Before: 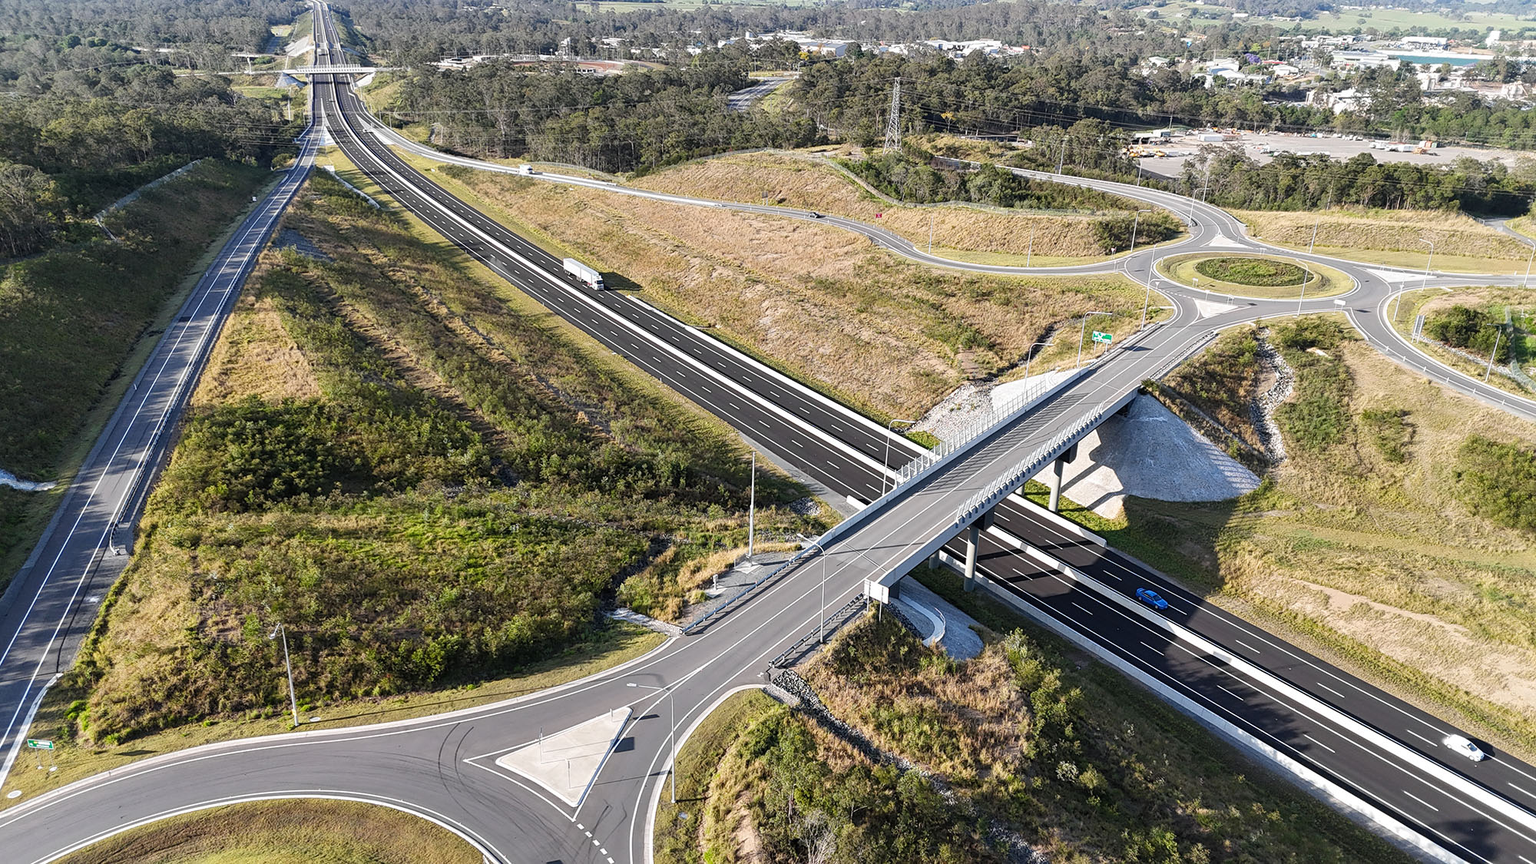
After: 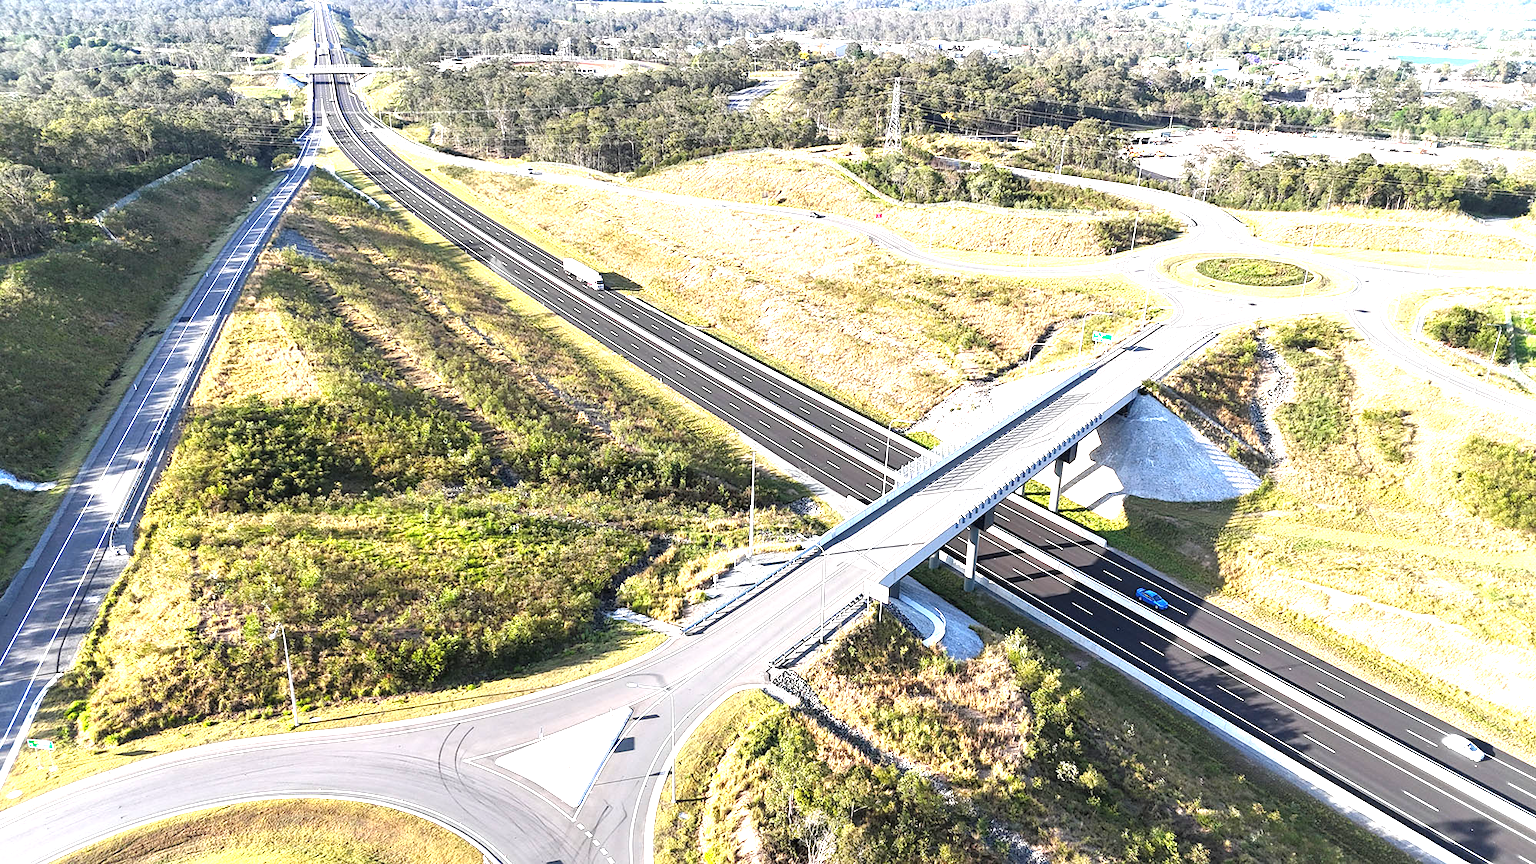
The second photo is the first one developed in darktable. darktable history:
exposure: exposure 1.502 EV, compensate highlight preservation false
